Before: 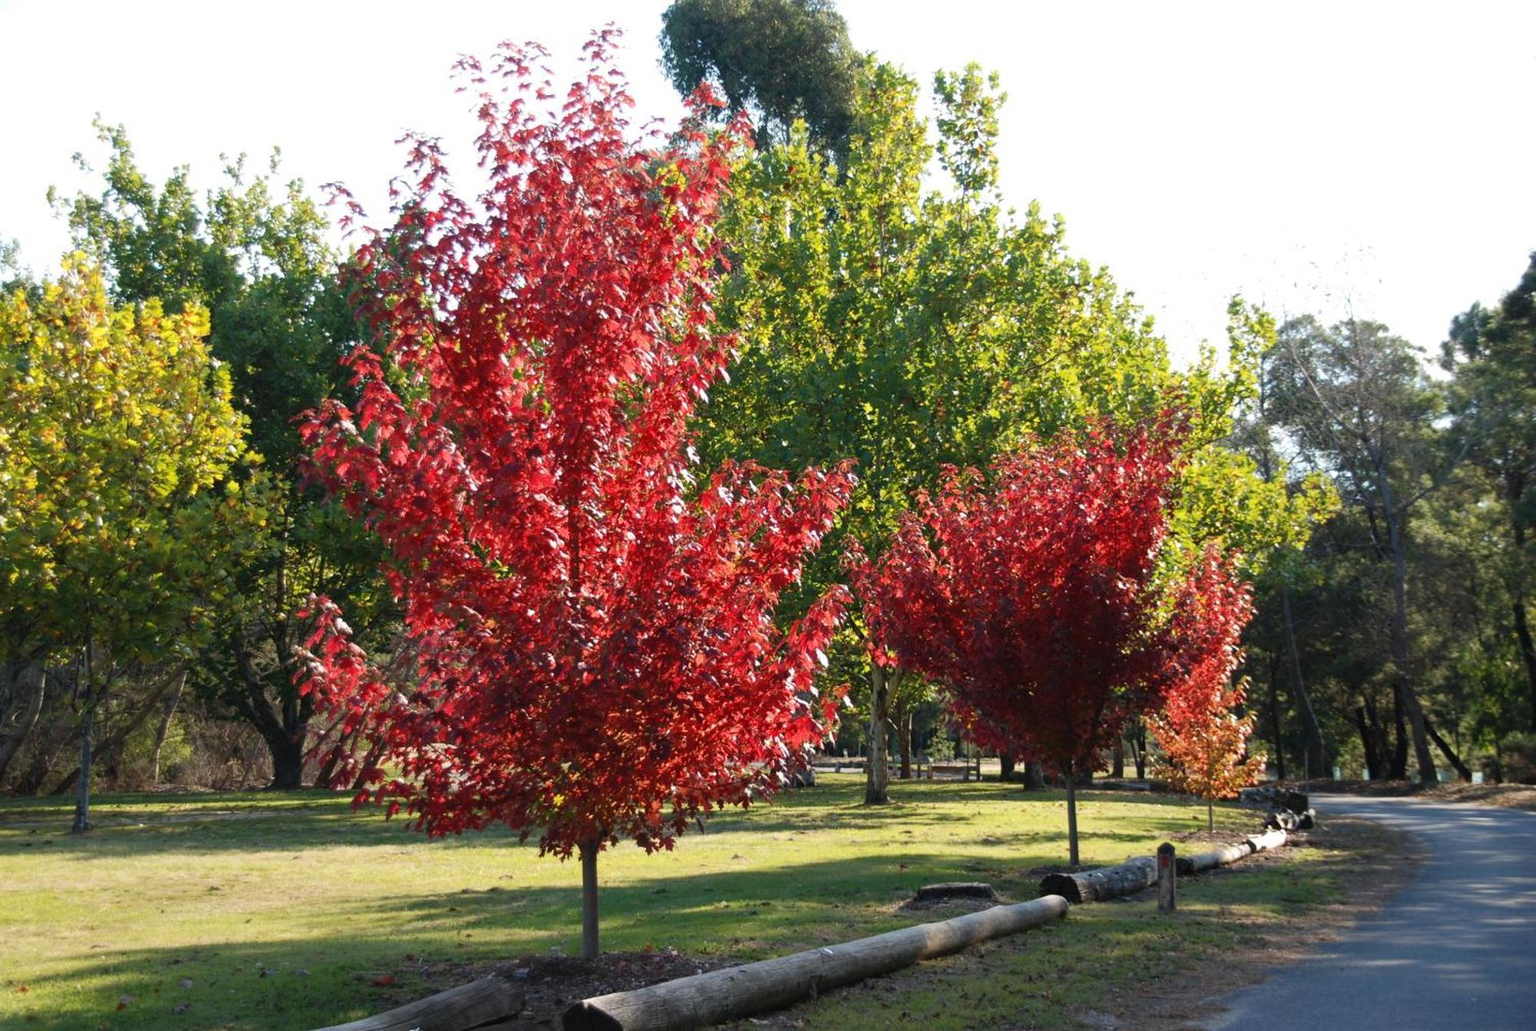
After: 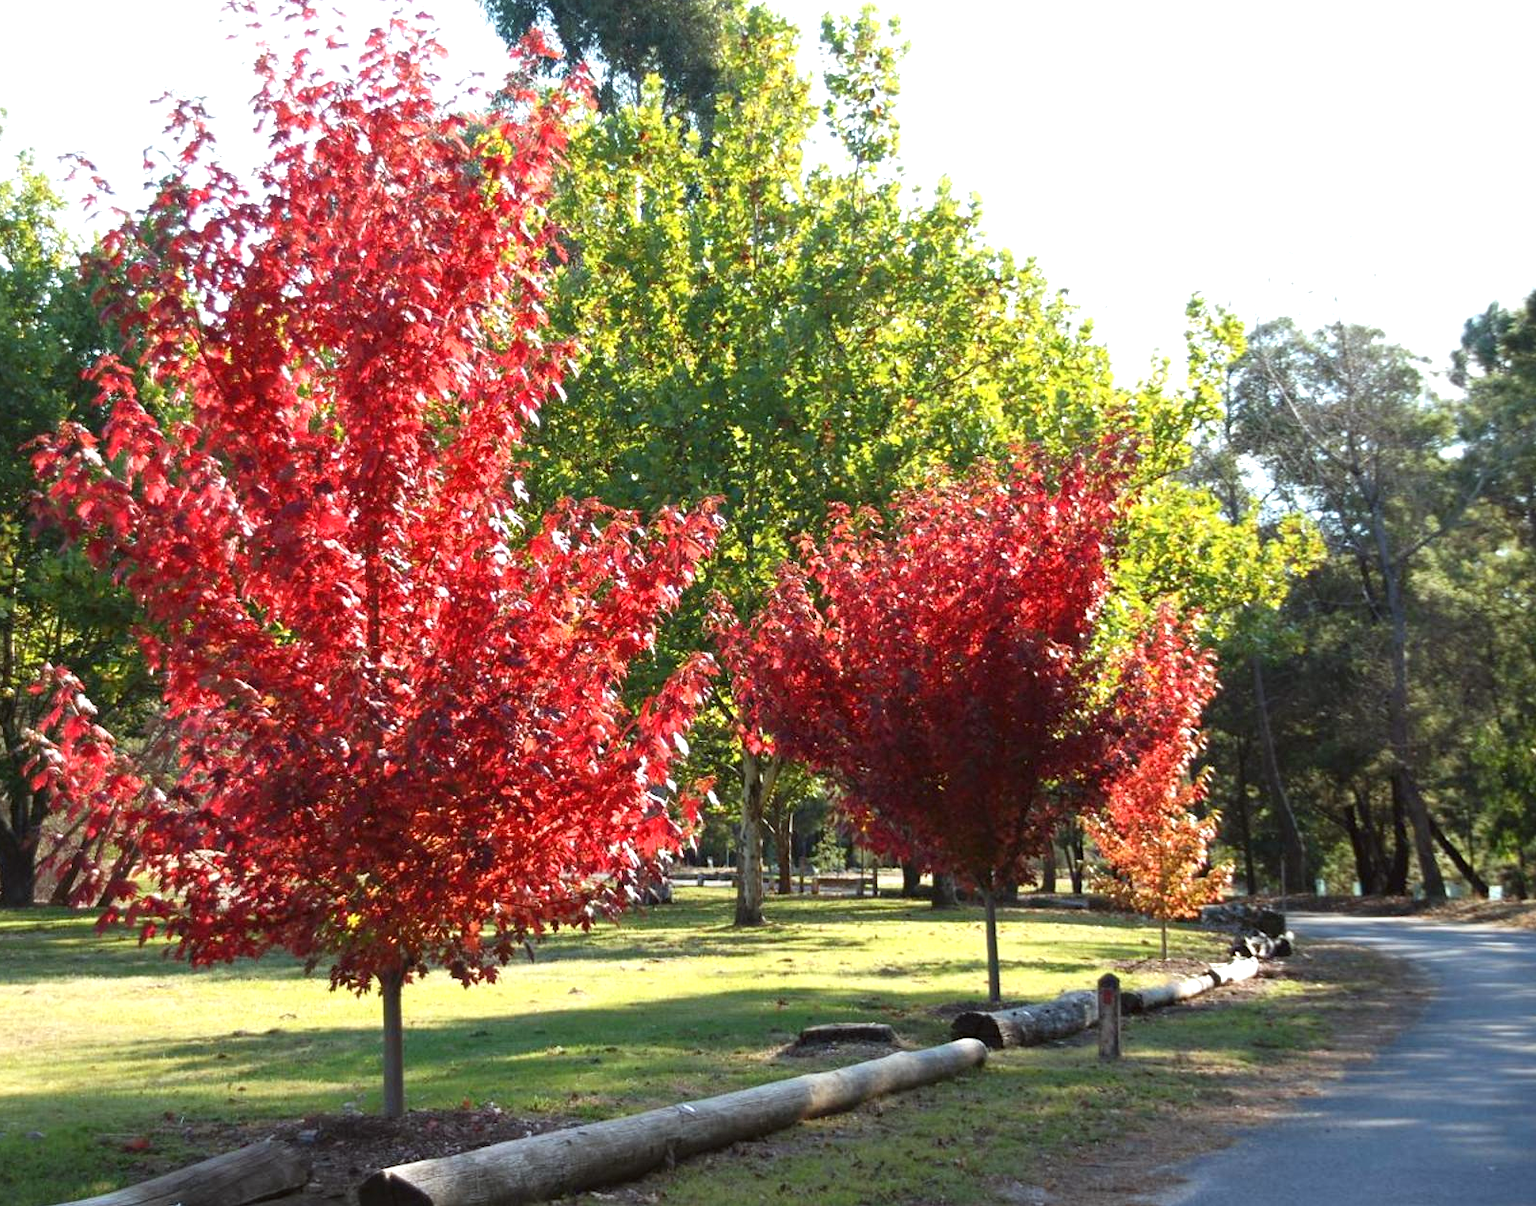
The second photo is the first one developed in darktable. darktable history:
exposure: exposure 0.607 EV, compensate highlight preservation false
color correction: highlights a* -2.93, highlights b* -2.12, shadows a* 2.35, shadows b* 2.66
crop and rotate: left 17.851%, top 5.88%, right 1.689%
